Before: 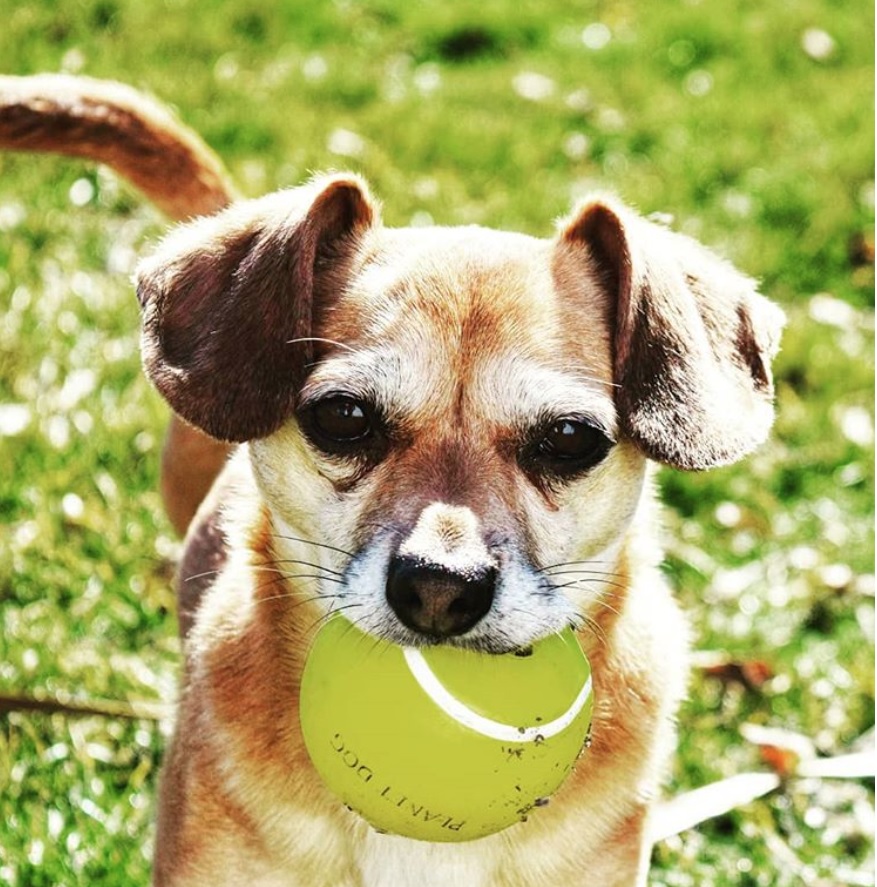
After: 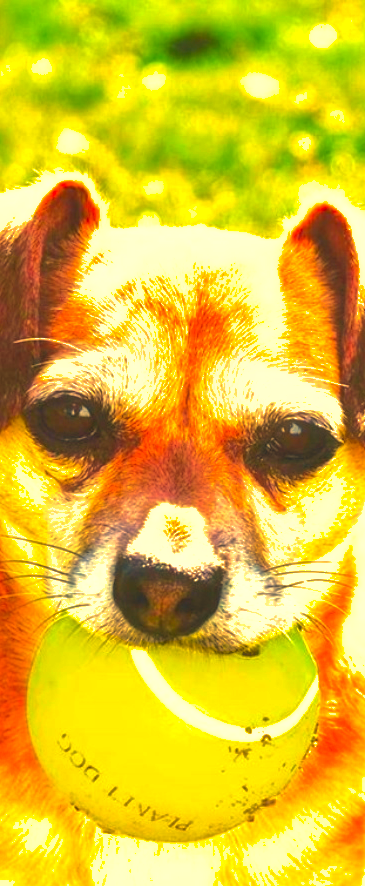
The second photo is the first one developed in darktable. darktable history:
white balance: red 1.138, green 0.996, blue 0.812
crop: left 31.229%, right 27.105%
shadows and highlights: on, module defaults
color zones: curves: ch0 [(0.224, 0.526) (0.75, 0.5)]; ch1 [(0.055, 0.526) (0.224, 0.761) (0.377, 0.526) (0.75, 0.5)]
contrast brightness saturation: contrast -0.19, saturation 0.19
exposure: black level correction 0, exposure 0.9 EV, compensate highlight preservation false
haze removal: strength -0.05
